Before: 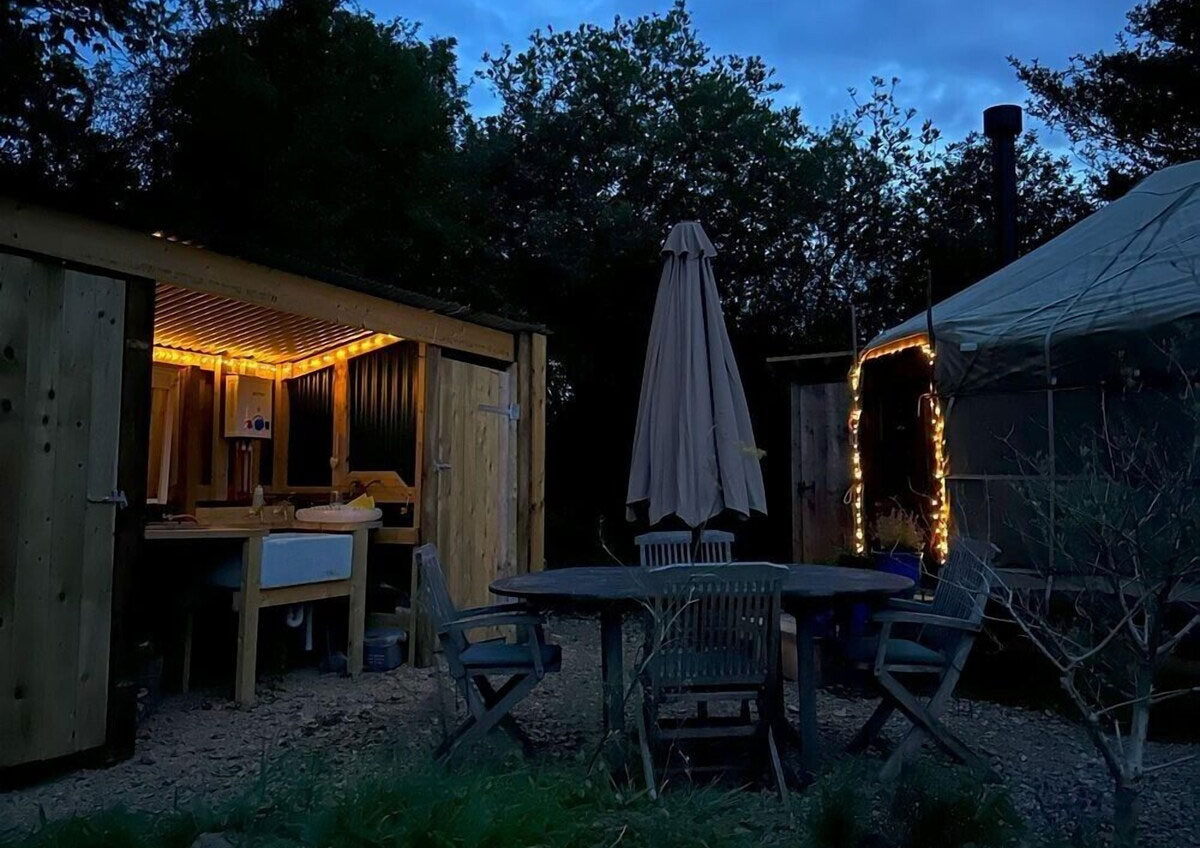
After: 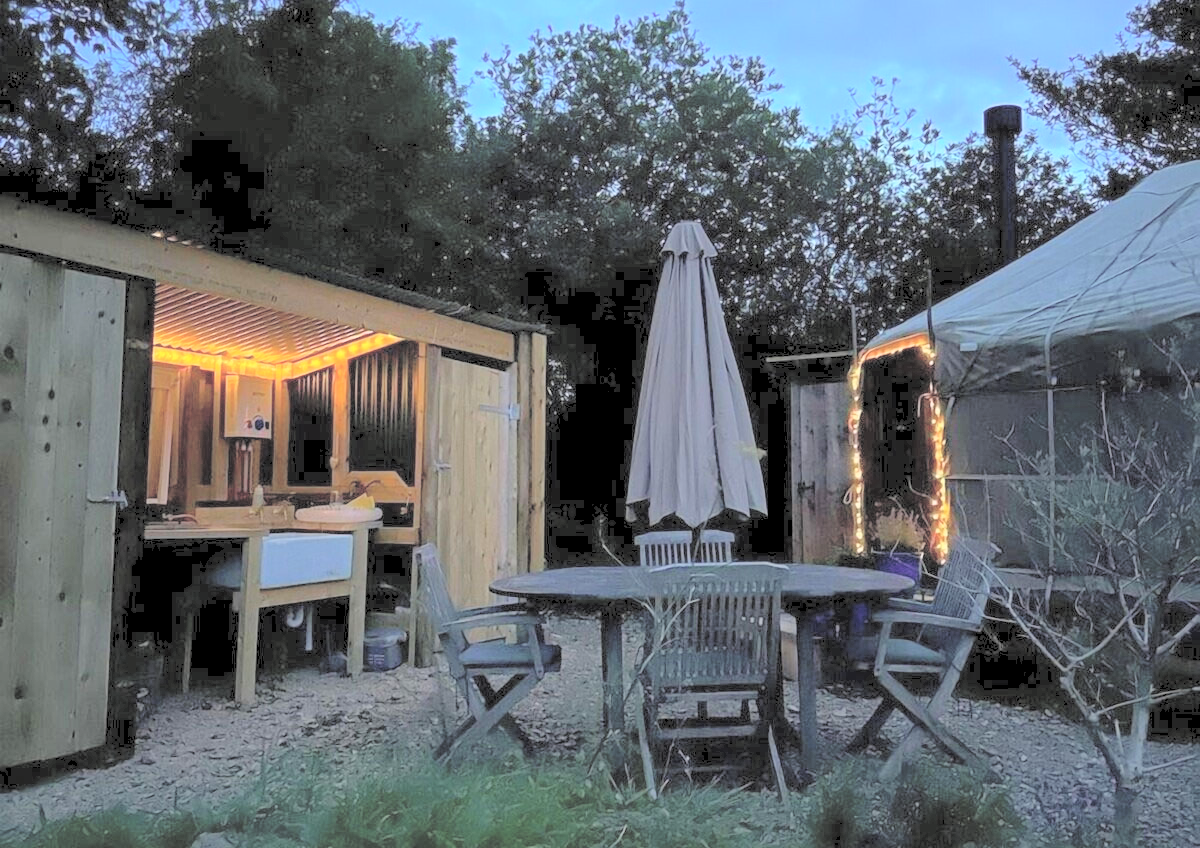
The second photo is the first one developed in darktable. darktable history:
contrast brightness saturation: brightness 1
shadows and highlights: radius 125.46, shadows 21.19, highlights -21.19, low approximation 0.01
